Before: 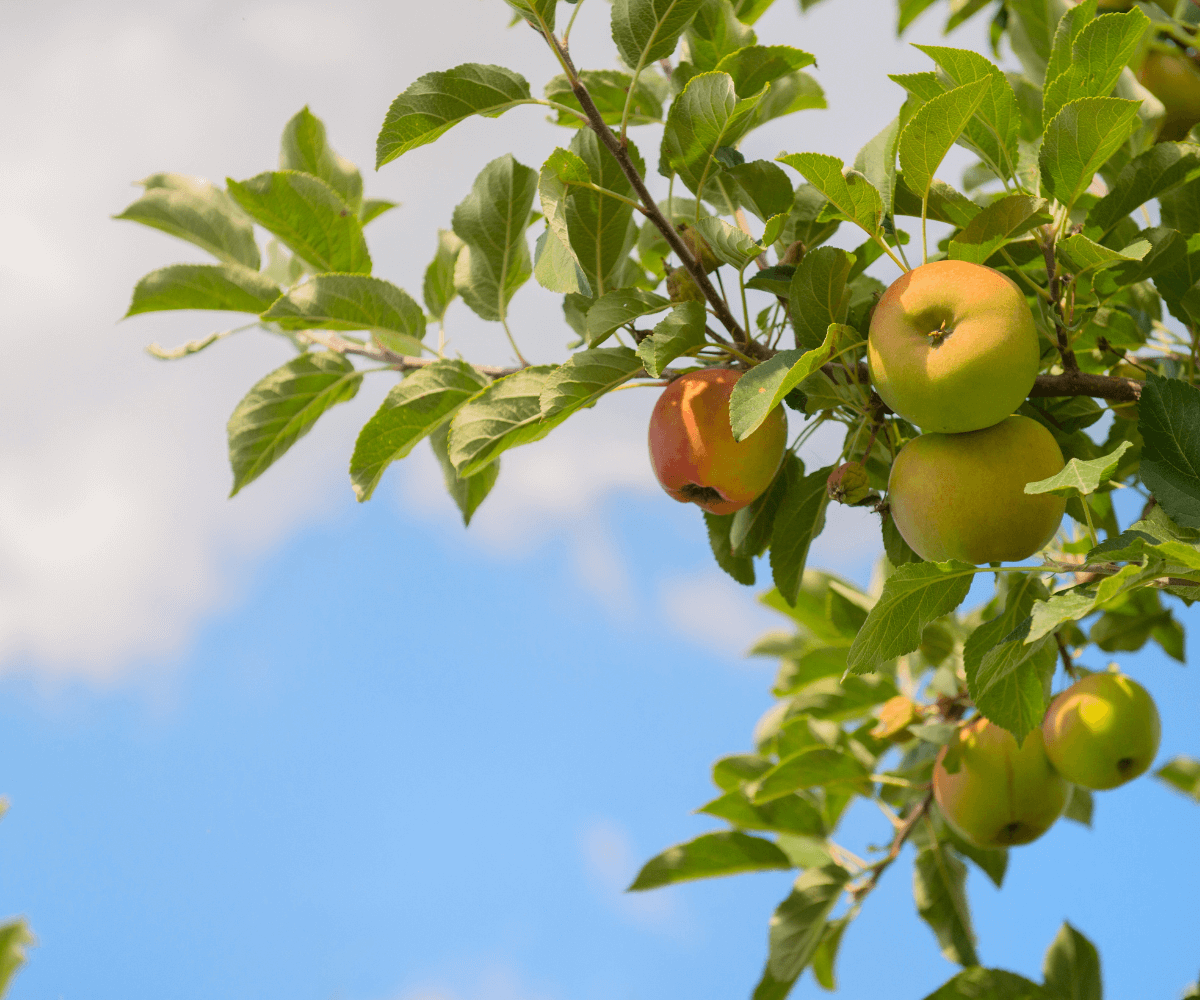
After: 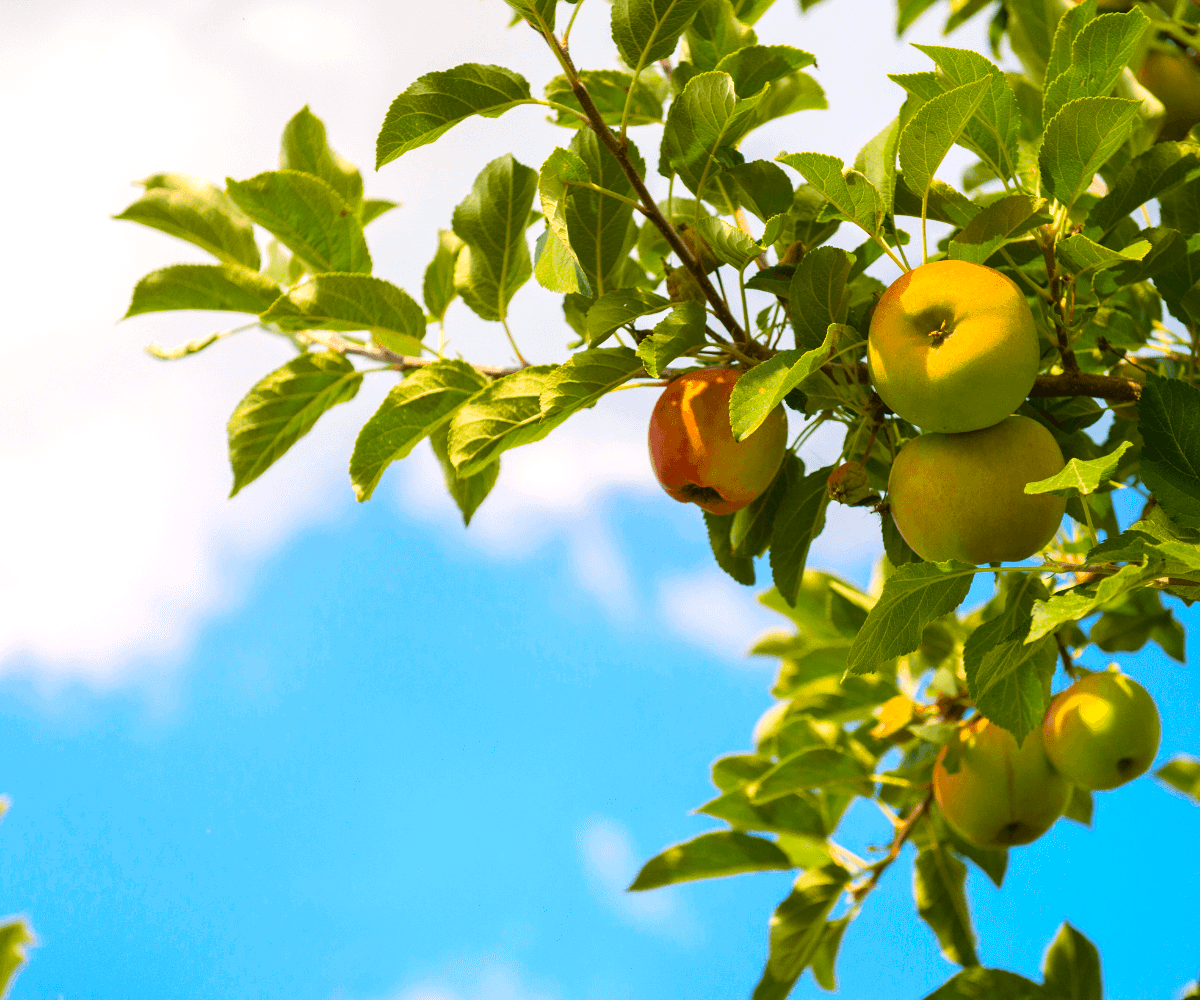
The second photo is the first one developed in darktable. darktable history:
color zones: curves: ch0 [(0, 0.5) (0.143, 0.5) (0.286, 0.5) (0.429, 0.5) (0.571, 0.5) (0.714, 0.476) (0.857, 0.5) (1, 0.5)]; ch2 [(0, 0.5) (0.143, 0.5) (0.286, 0.5) (0.429, 0.5) (0.571, 0.5) (0.714, 0.487) (0.857, 0.5) (1, 0.5)]
color balance rgb: linear chroma grading › global chroma 9%, perceptual saturation grading › global saturation 36%, perceptual saturation grading › shadows 35%, perceptual brilliance grading › global brilliance 15%, perceptual brilliance grading › shadows -35%, global vibrance 15%
